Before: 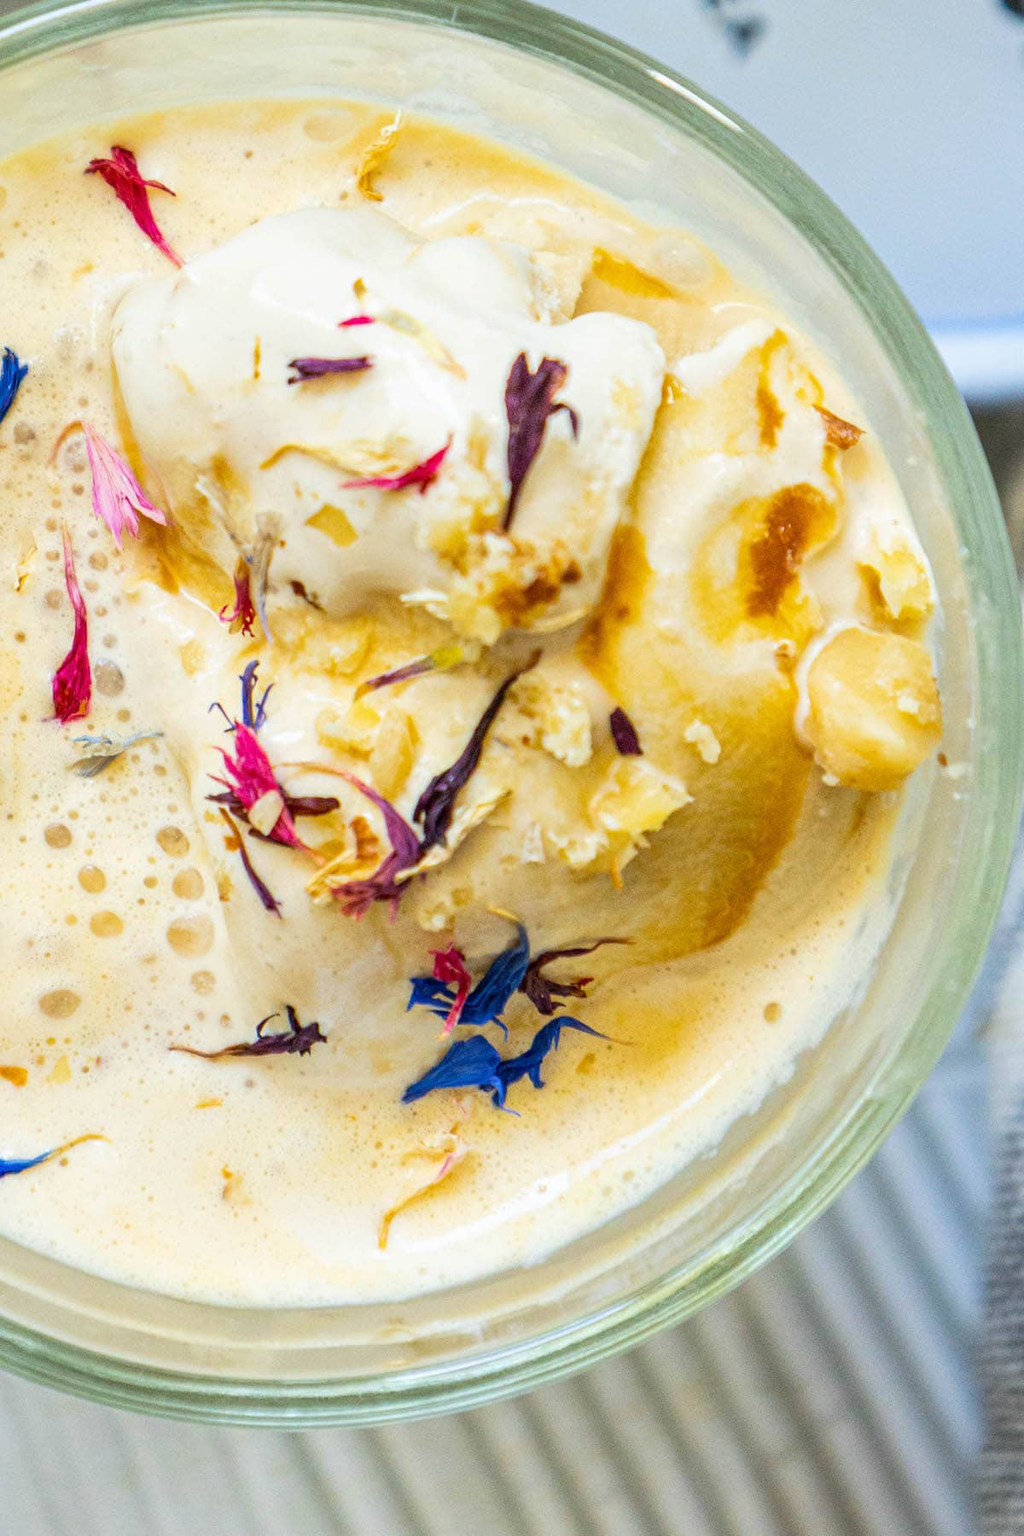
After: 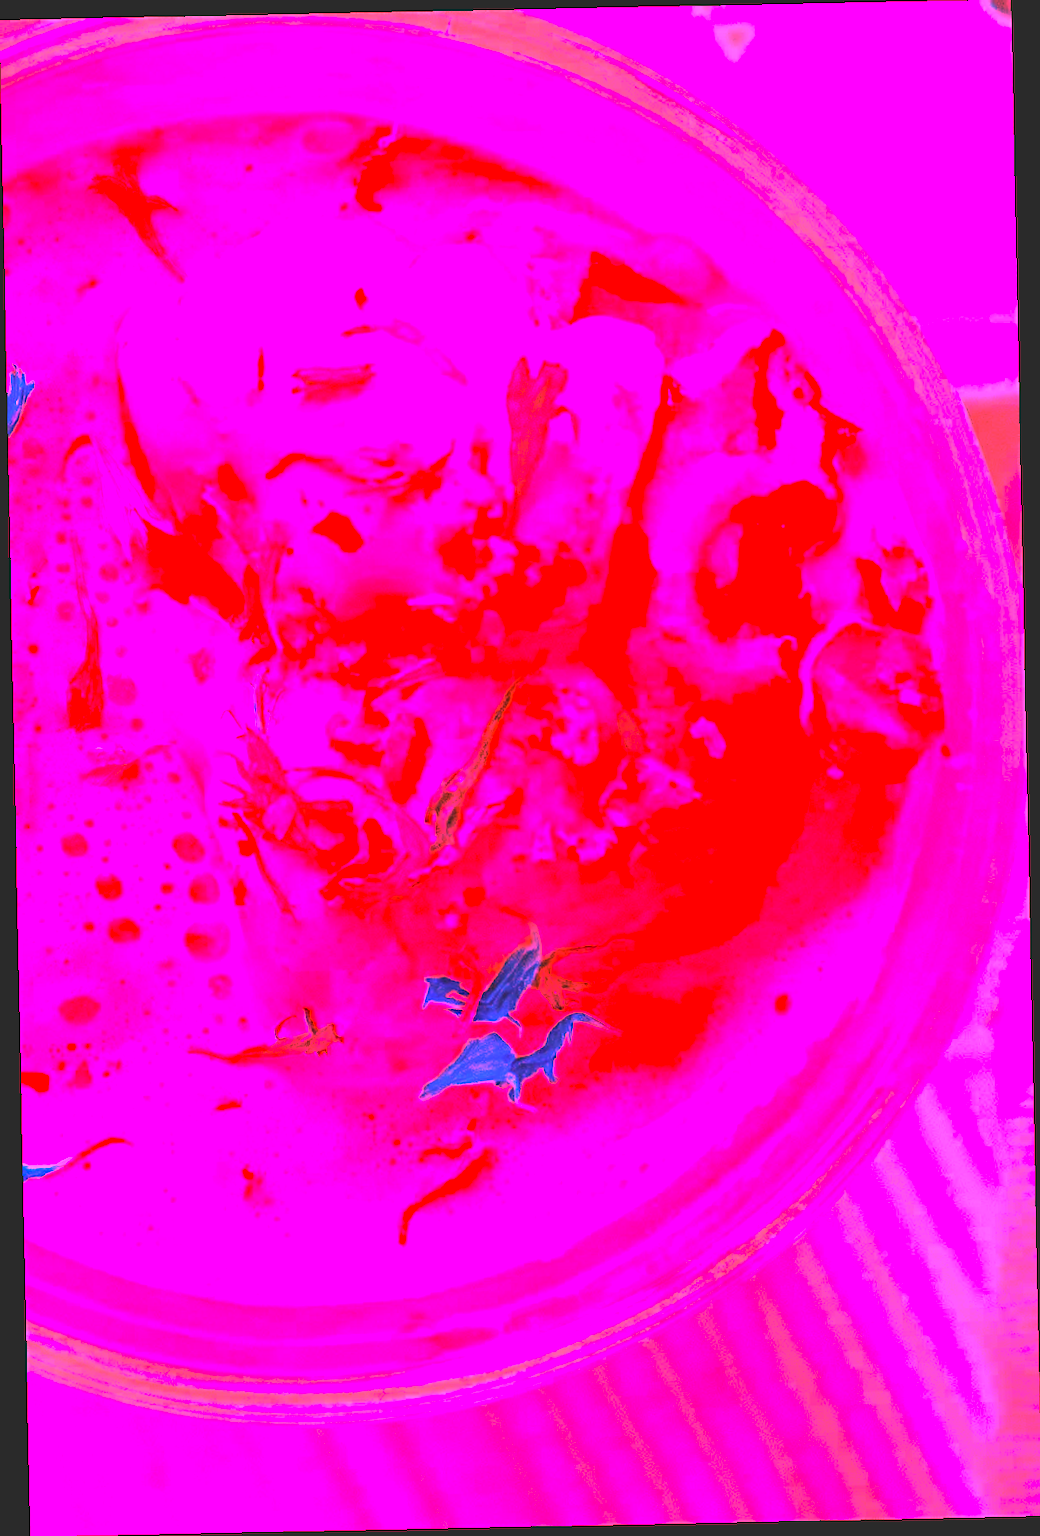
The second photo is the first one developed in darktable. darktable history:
rotate and perspective: rotation -1.17°, automatic cropping off
sharpen: radius 5.325, amount 0.312, threshold 26.433
white balance: red 4.26, blue 1.802
tone curve: curves: ch0 [(0, 0.172) (1, 0.91)], color space Lab, independent channels, preserve colors none
